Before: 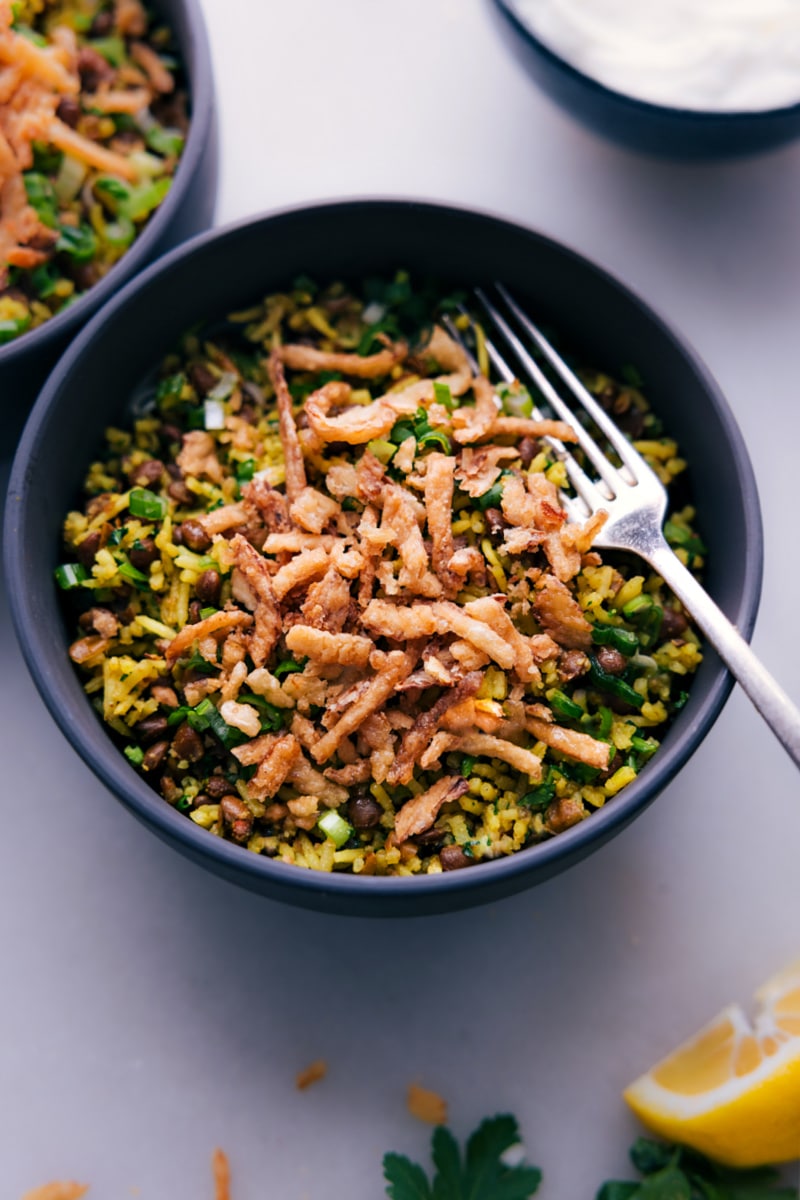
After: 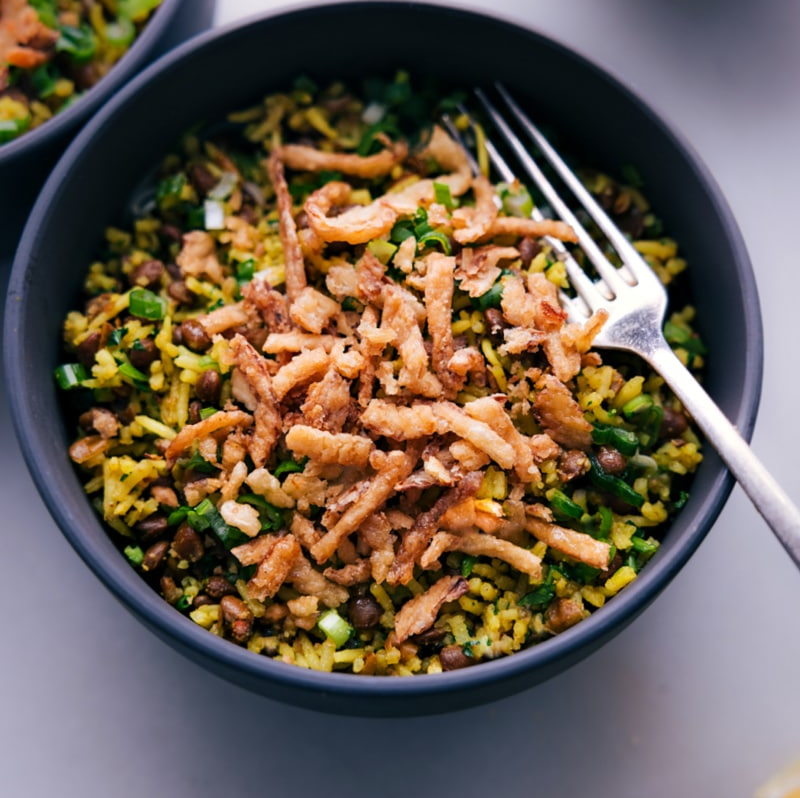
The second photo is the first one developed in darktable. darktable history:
levels: mode automatic, black 0.023%, white 99.97%, levels [0.062, 0.494, 0.925]
crop: top 16.727%, bottom 16.727%
